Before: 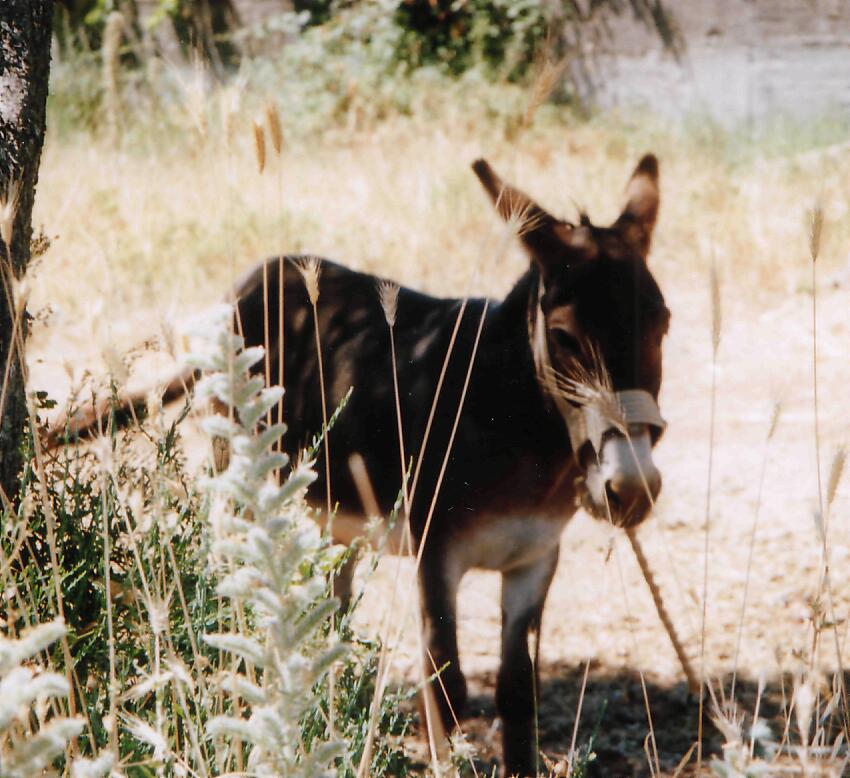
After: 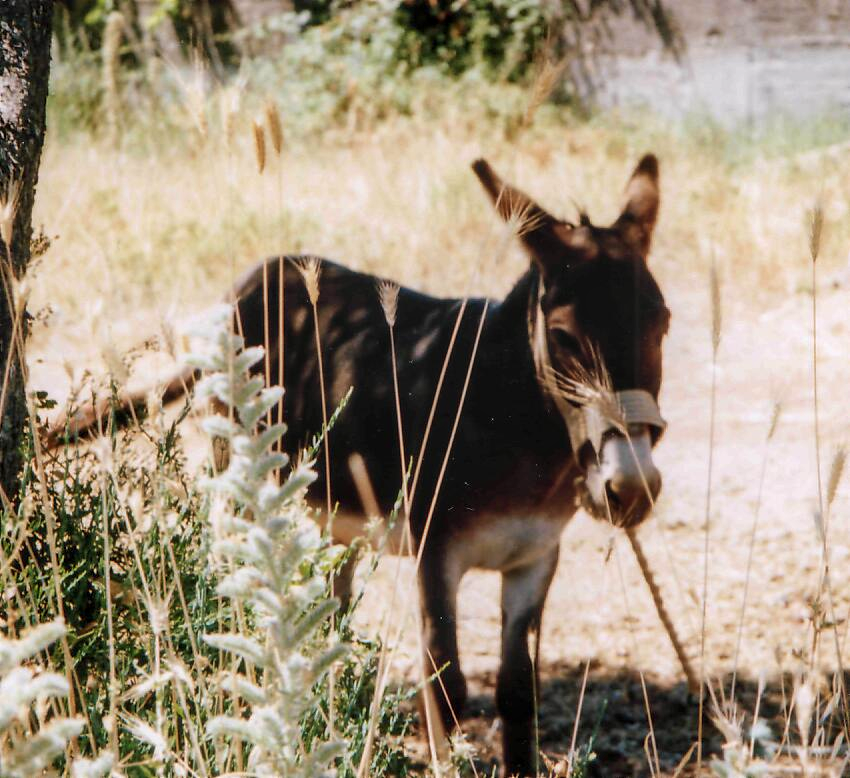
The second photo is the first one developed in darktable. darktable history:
local contrast: on, module defaults
velvia: strength 16.87%
exposure: black level correction 0.001, exposure 0.016 EV, compensate highlight preservation false
